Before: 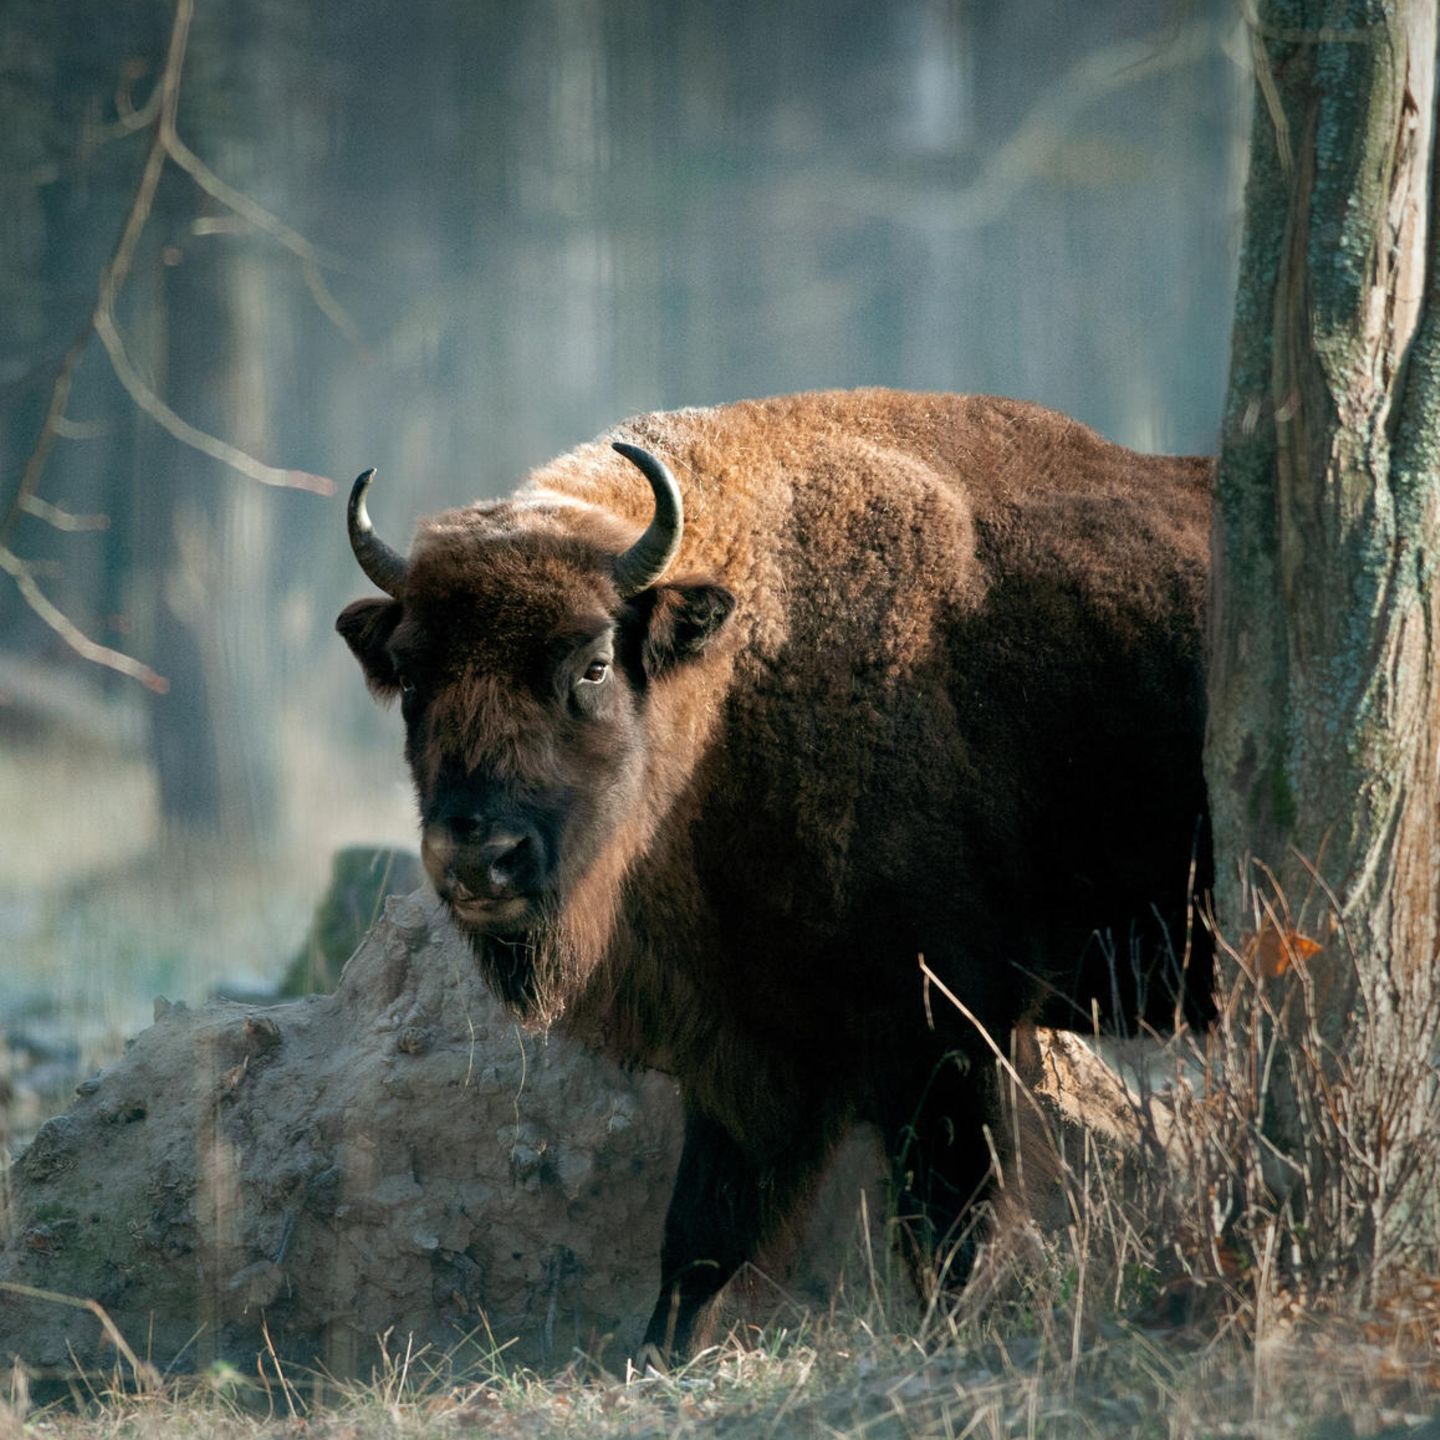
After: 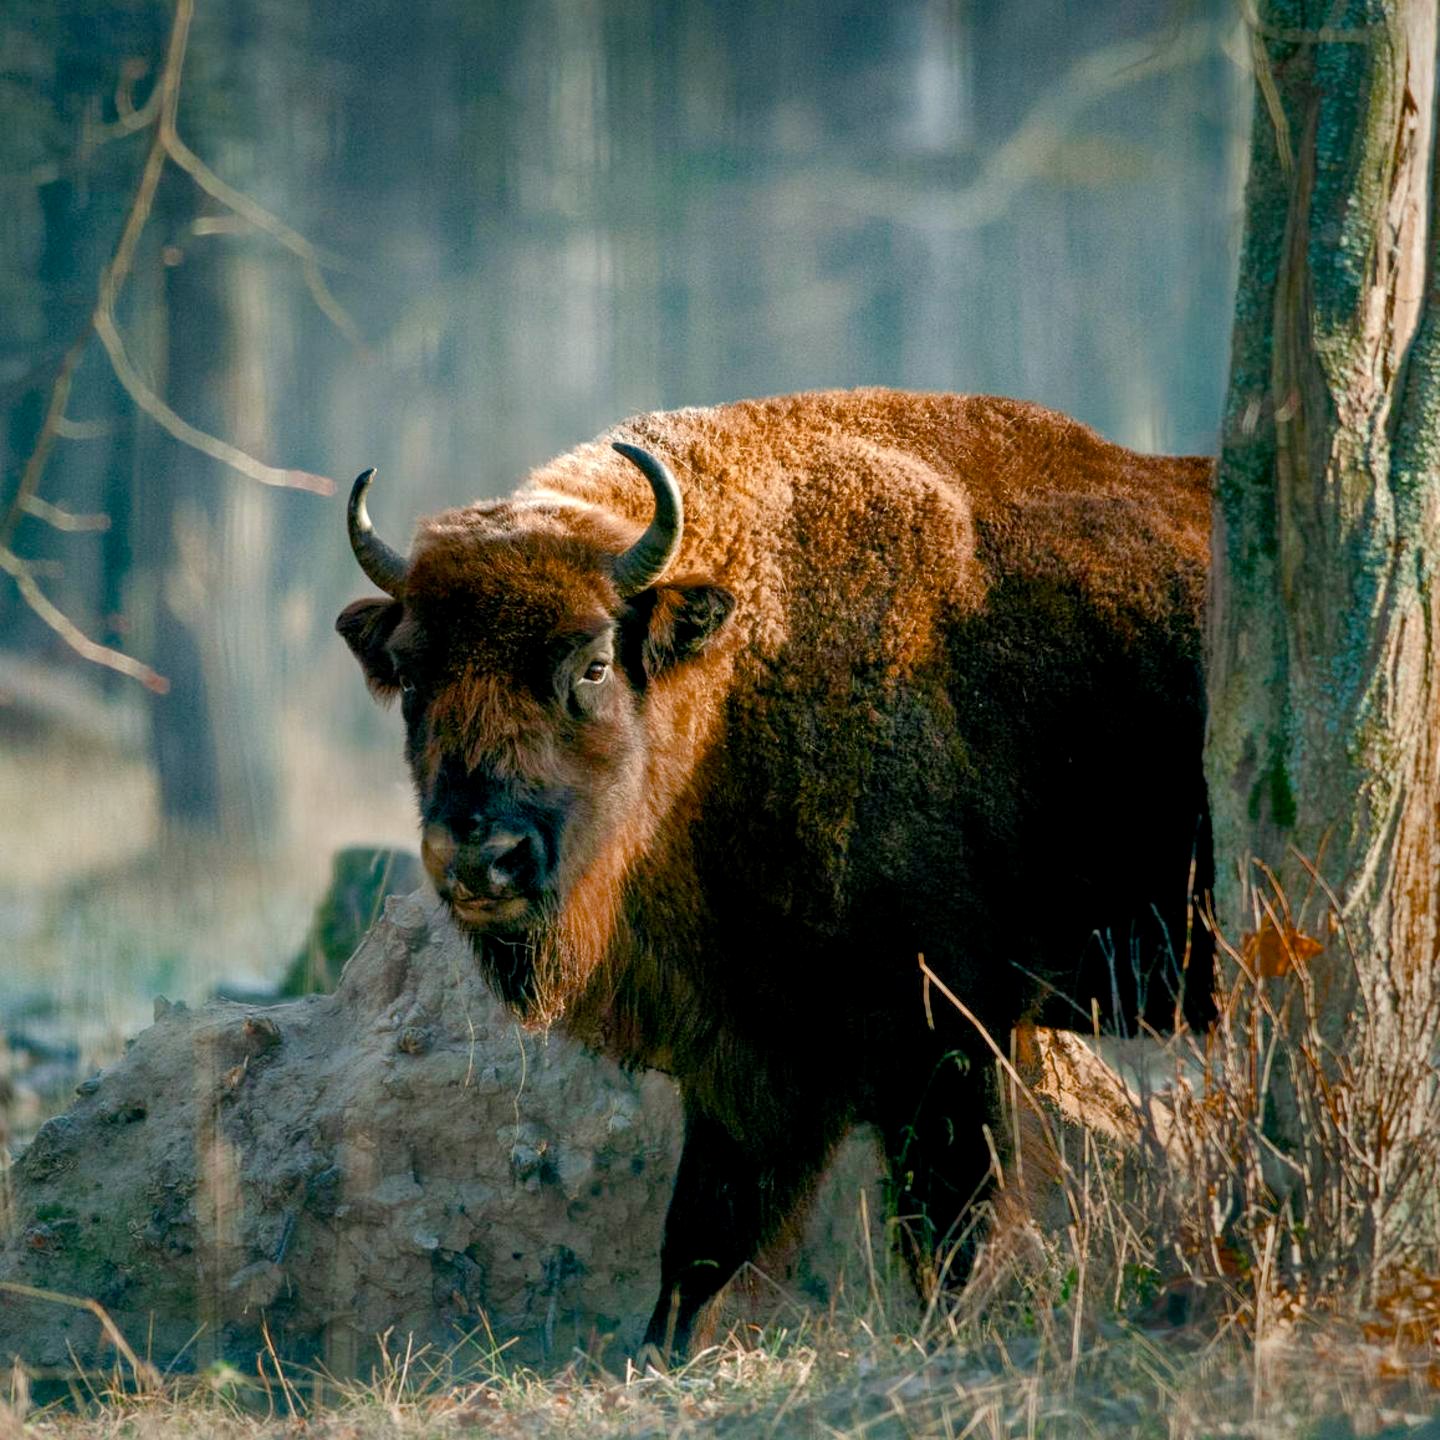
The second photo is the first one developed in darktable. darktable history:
local contrast: detail 130%
color balance rgb: highlights gain › chroma 1.724%, highlights gain › hue 55.82°, perceptual saturation grading › global saturation 28.15%, perceptual saturation grading › highlights -25.55%, perceptual saturation grading › mid-tones 24.815%, perceptual saturation grading › shadows 49.453%, global vibrance 6.729%, saturation formula JzAzBz (2021)
shadows and highlights: on, module defaults
